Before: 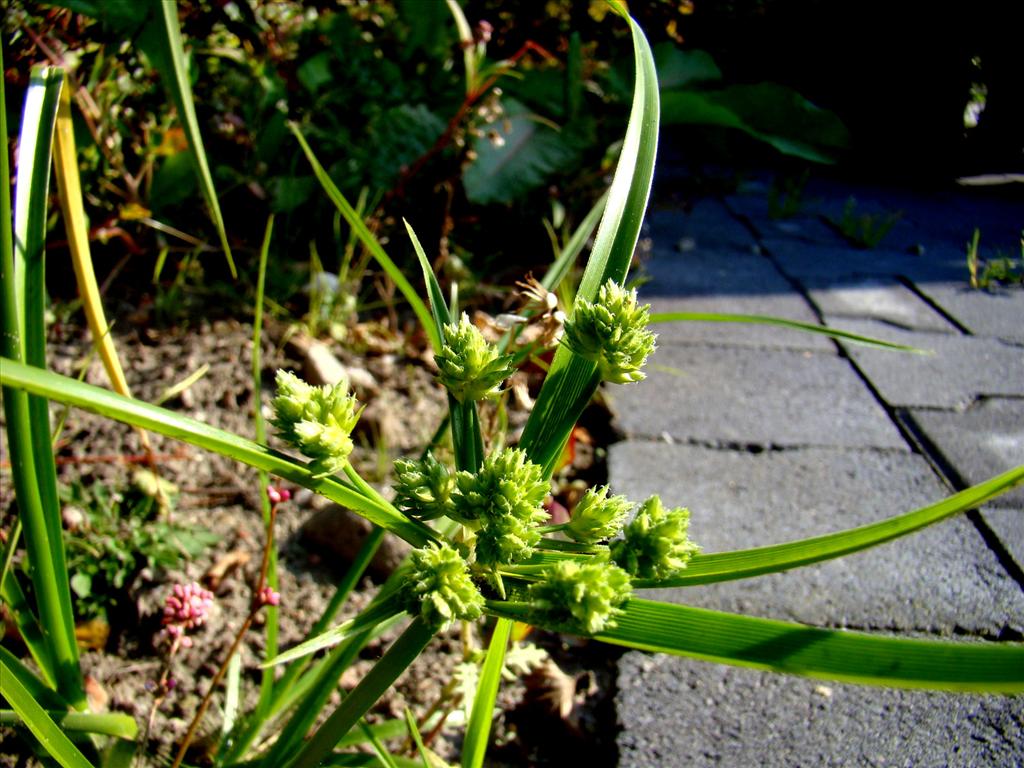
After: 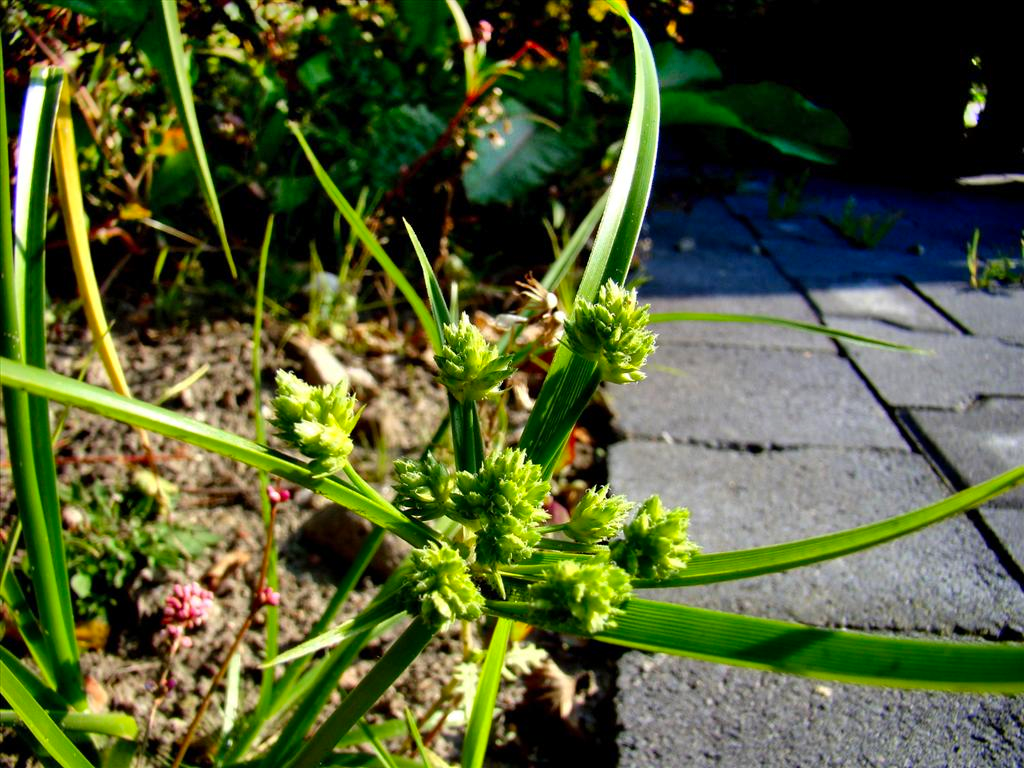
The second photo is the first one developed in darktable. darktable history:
contrast brightness saturation: saturation 0.13
shadows and highlights: highlights 71.67, soften with gaussian
